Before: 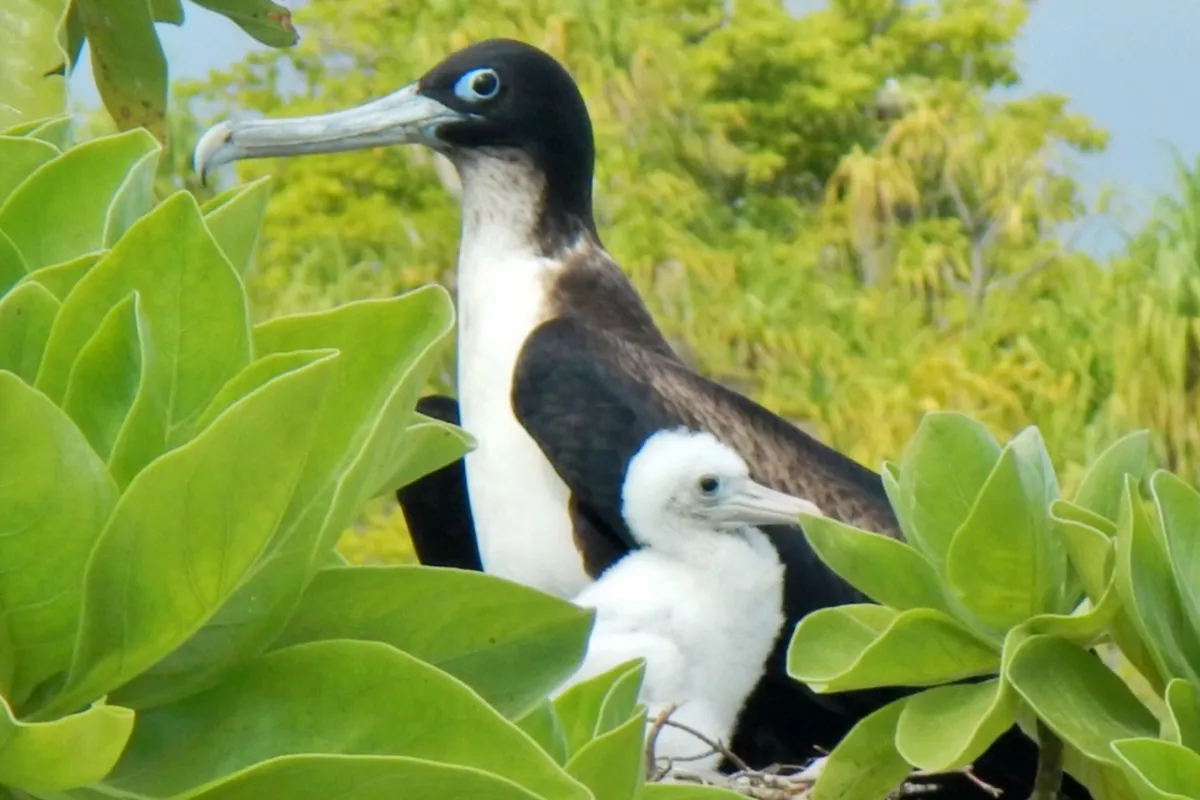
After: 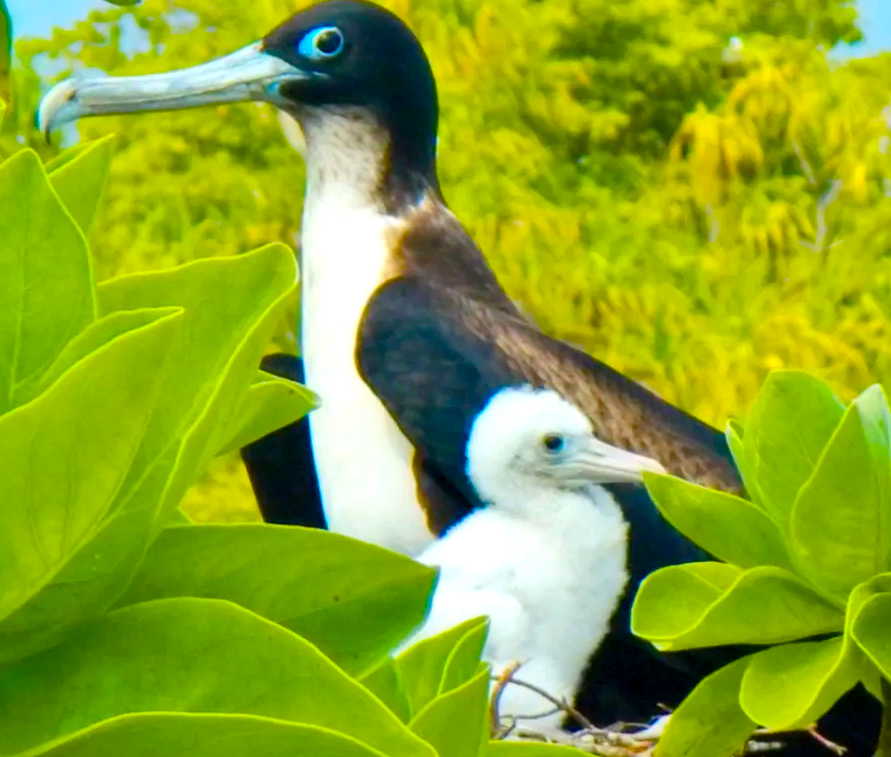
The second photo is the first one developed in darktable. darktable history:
color balance rgb: linear chroma grading › shadows 17.684%, linear chroma grading › highlights 61.343%, linear chroma grading › global chroma 49.76%, perceptual saturation grading › global saturation 25.888%, perceptual saturation grading › highlights -28.814%, perceptual saturation grading › shadows 34.117%
exposure: exposure 0.203 EV, compensate exposure bias true, compensate highlight preservation false
local contrast: mode bilateral grid, contrast 21, coarseness 49, detail 120%, midtone range 0.2
crop and rotate: left 13.064%, top 5.335%, right 12.605%
